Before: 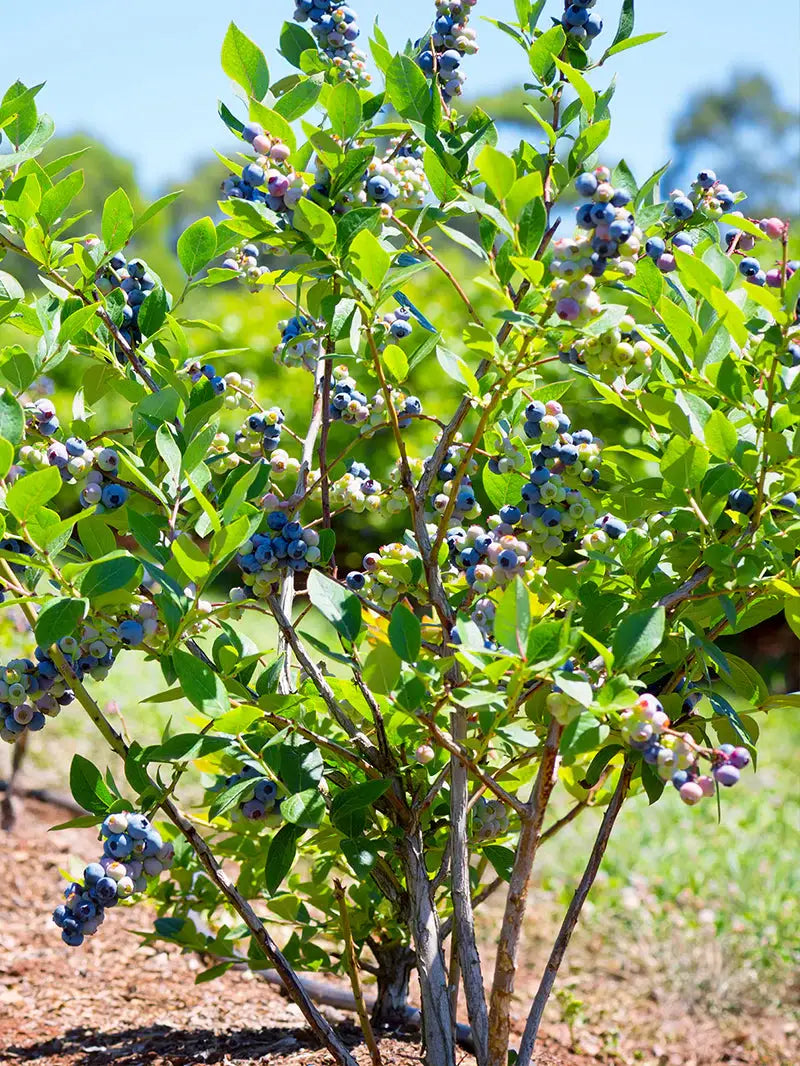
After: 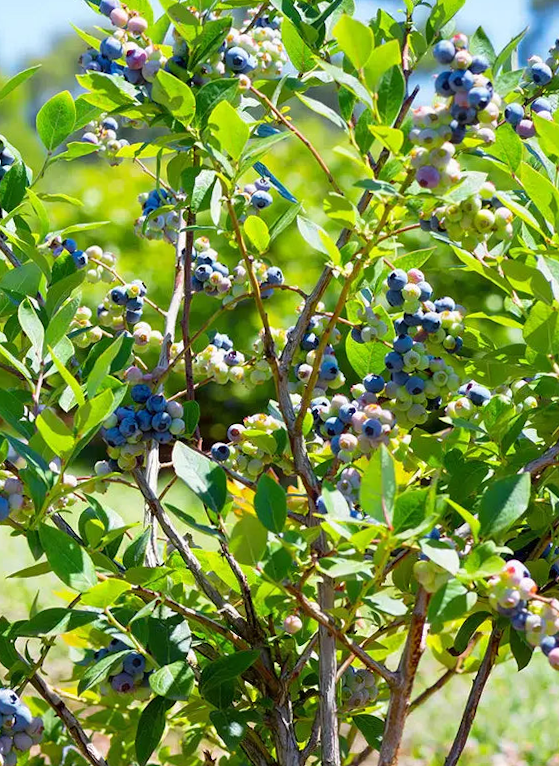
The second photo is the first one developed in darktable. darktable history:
crop and rotate: left 17.046%, top 10.659%, right 12.989%, bottom 14.553%
rotate and perspective: rotation -1°, crop left 0.011, crop right 0.989, crop top 0.025, crop bottom 0.975
